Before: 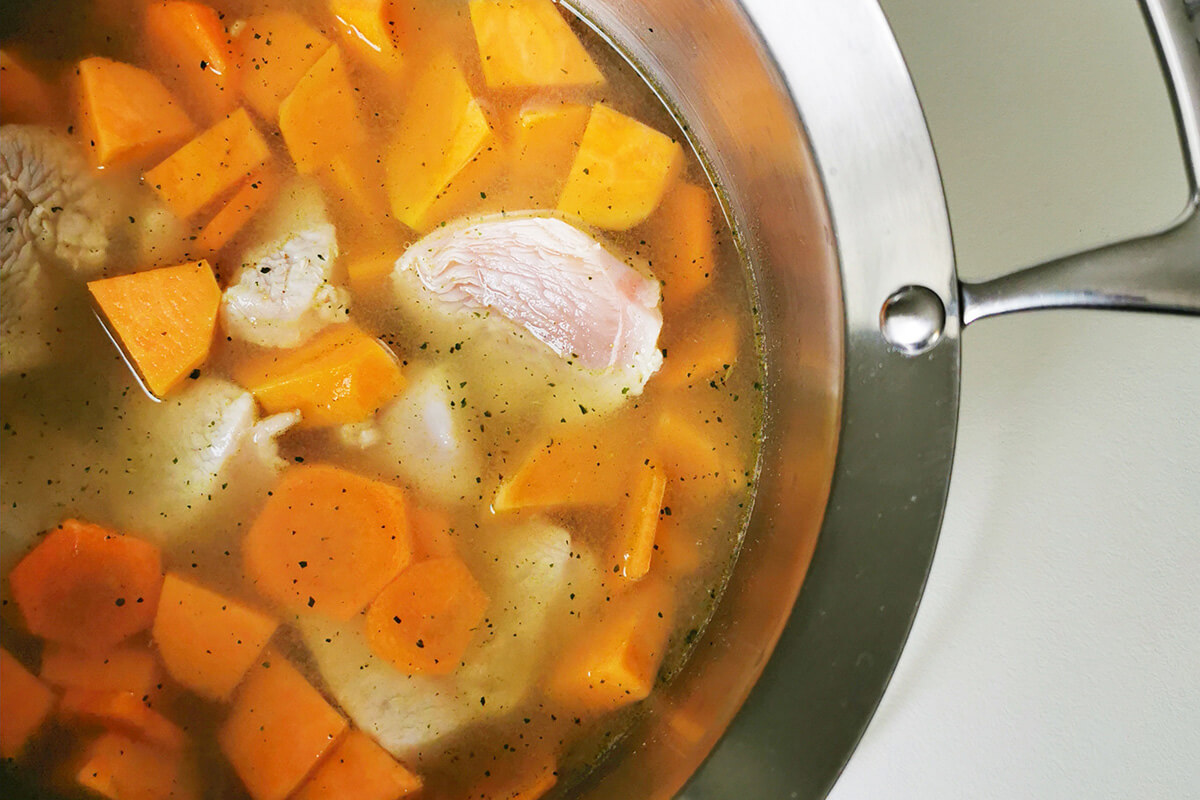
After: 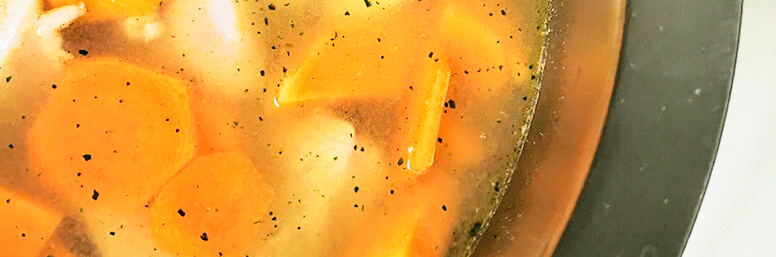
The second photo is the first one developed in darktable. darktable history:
sharpen: amount 0.202
base curve: curves: ch0 [(0, 0) (0.028, 0.03) (0.121, 0.232) (0.46, 0.748) (0.859, 0.968) (1, 1)]
crop: left 18.045%, top 50.952%, right 17.274%, bottom 16.917%
